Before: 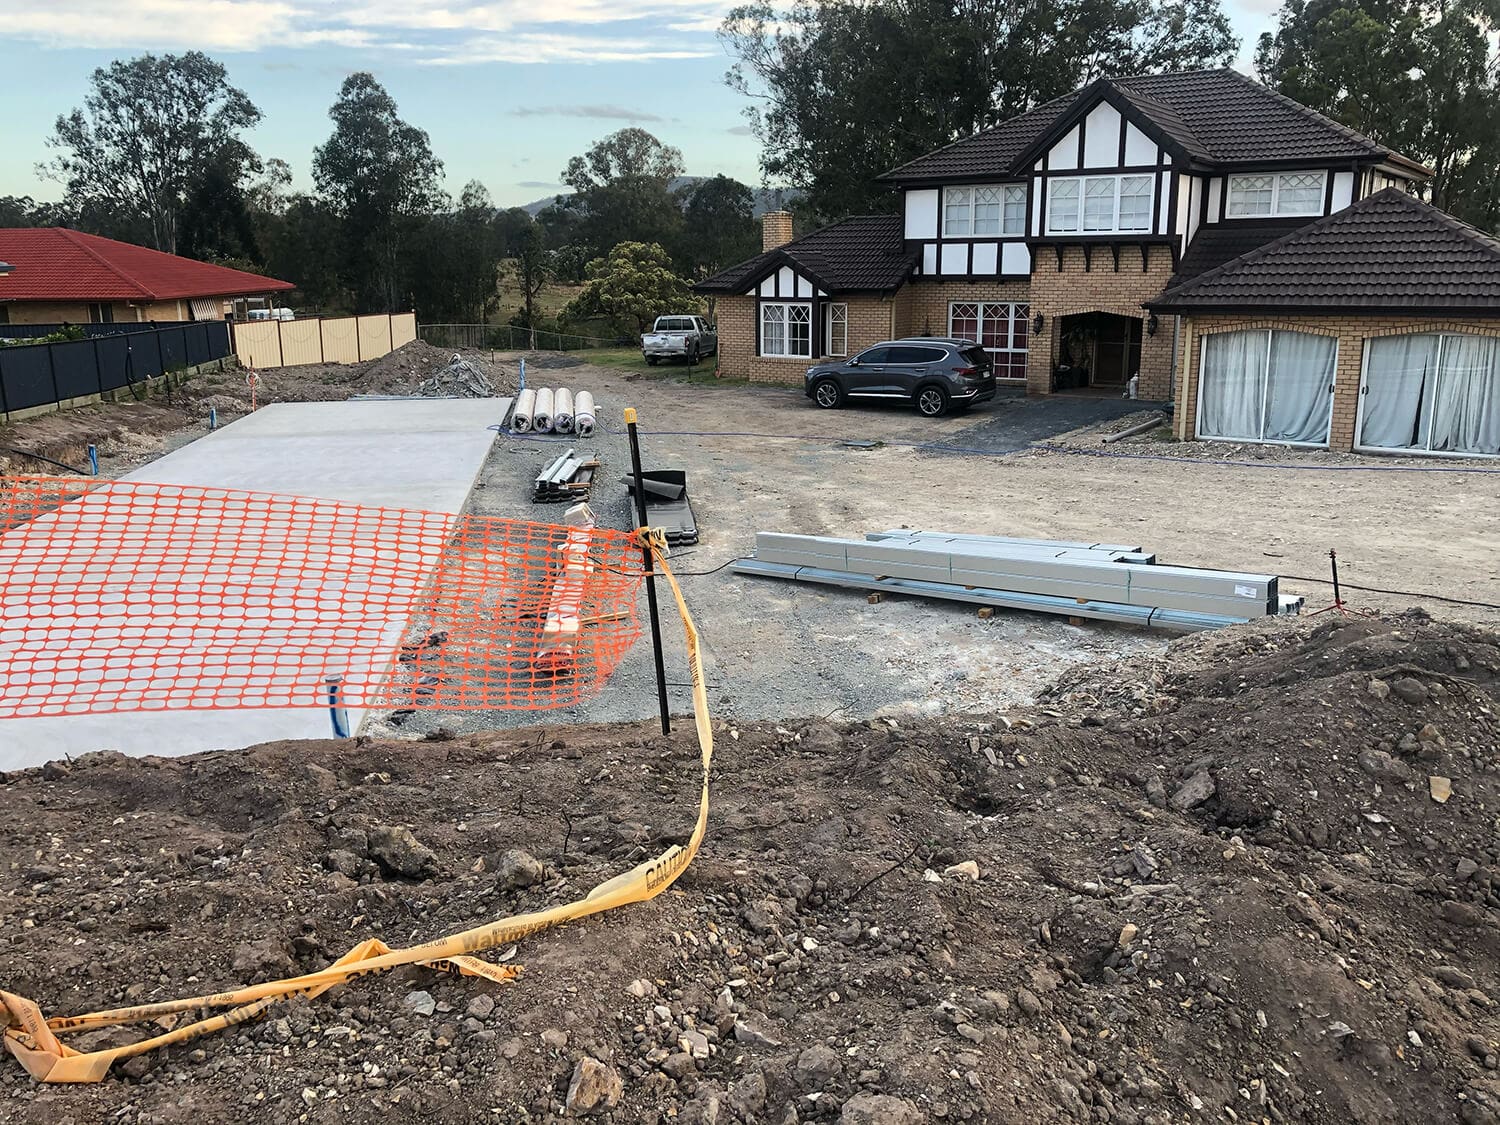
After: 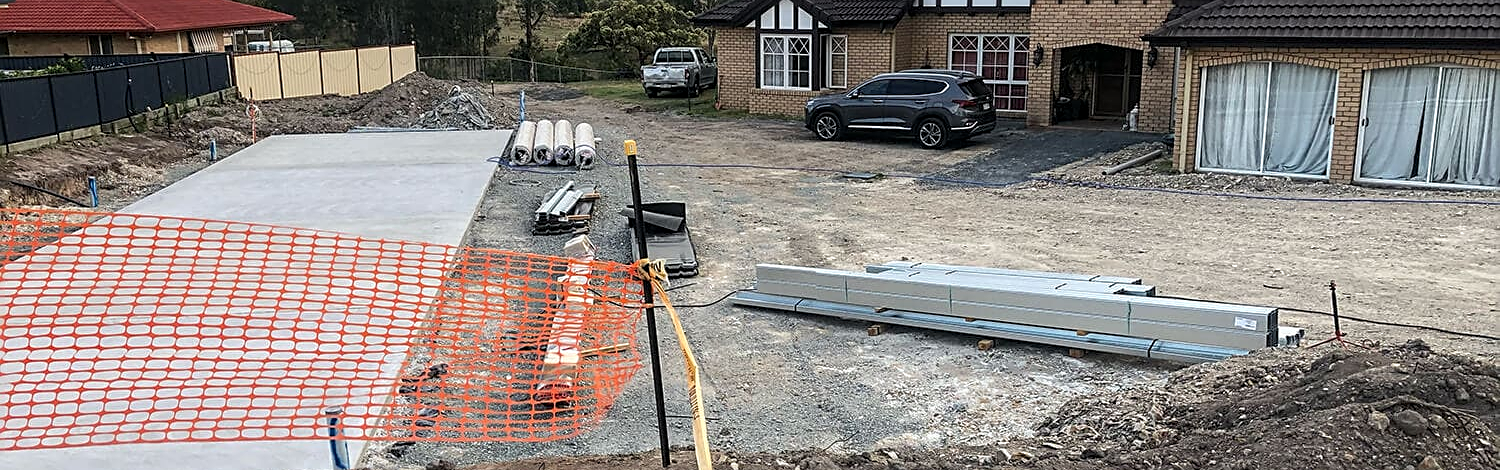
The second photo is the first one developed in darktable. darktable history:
sharpen: on, module defaults
crop and rotate: top 23.84%, bottom 34.294%
local contrast: on, module defaults
